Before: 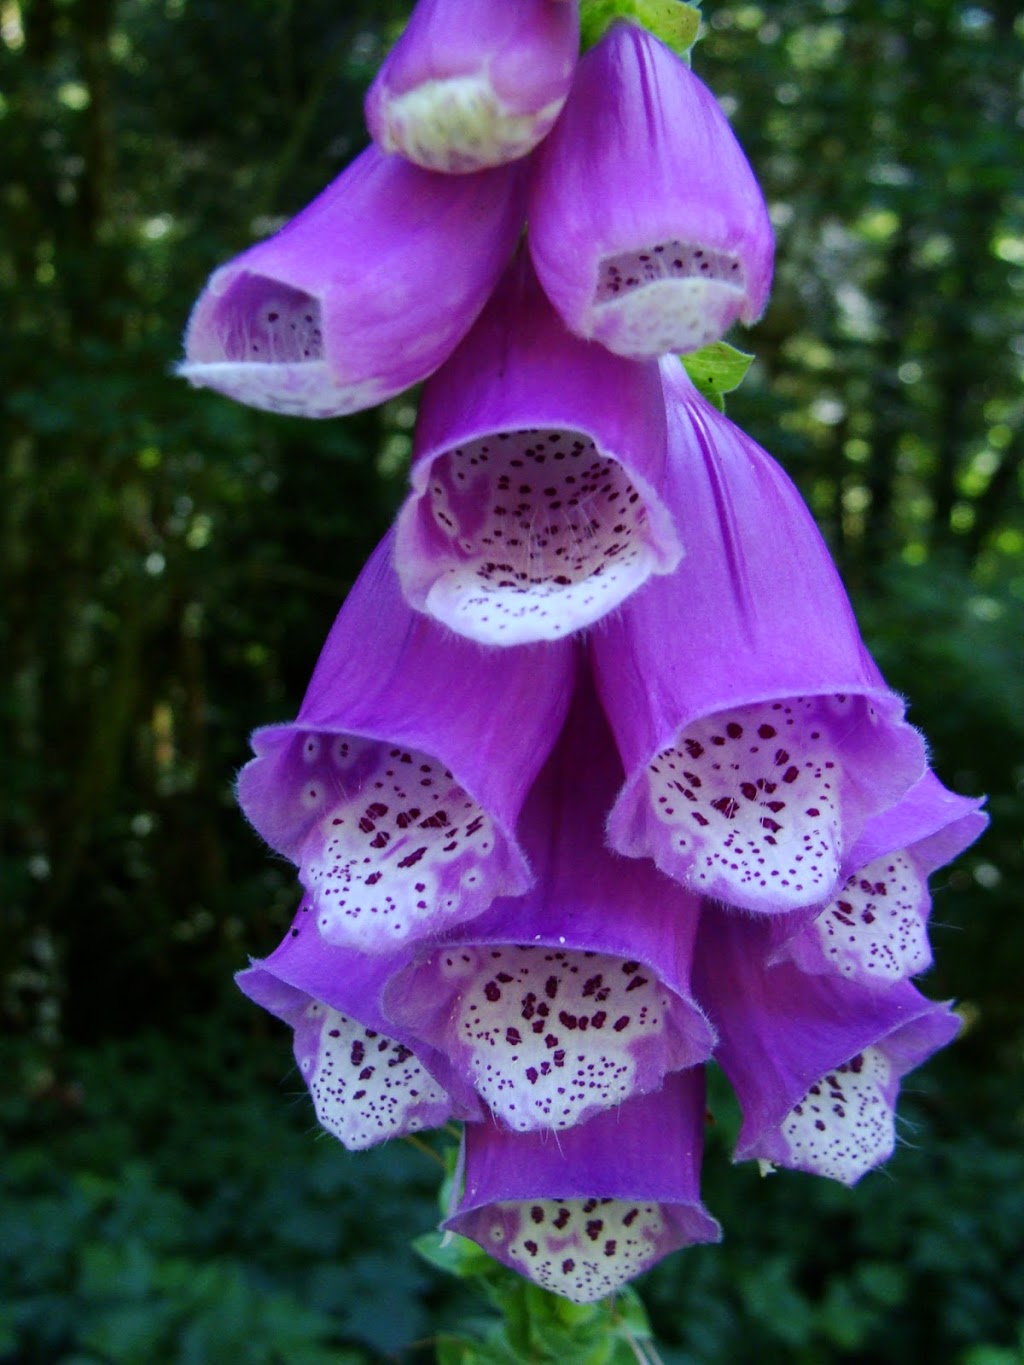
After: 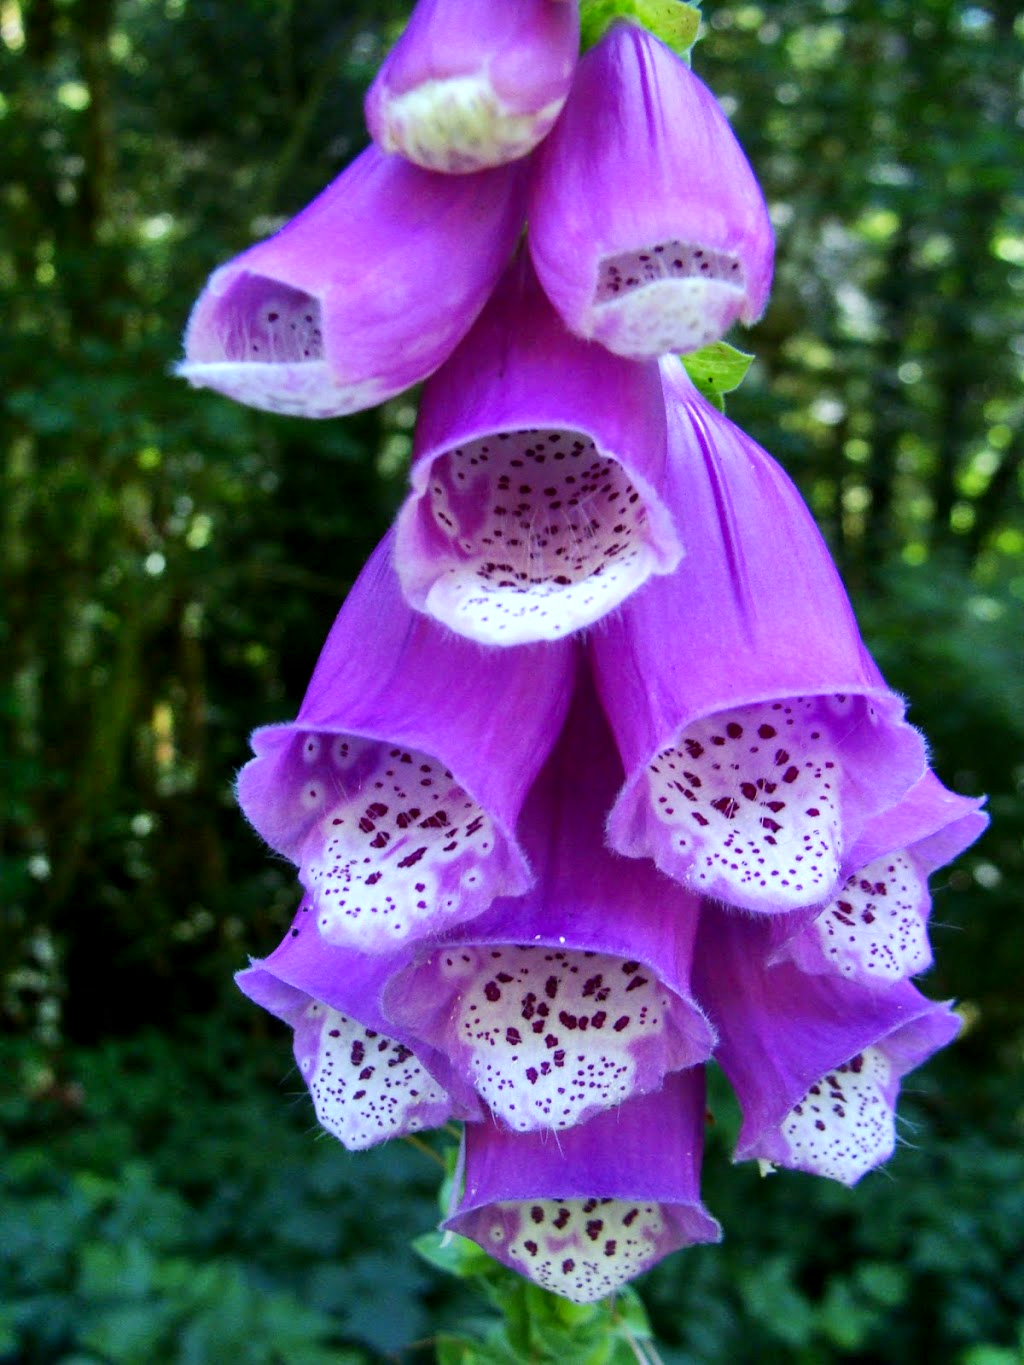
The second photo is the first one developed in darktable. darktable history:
exposure: black level correction 0.001, exposure 0.674 EV, compensate exposure bias true, compensate highlight preservation false
contrast brightness saturation: contrast 0.045
tone equalizer: smoothing diameter 2.11%, edges refinement/feathering 22.94, mask exposure compensation -1.57 EV, filter diffusion 5
shadows and highlights: white point adjustment -3.77, highlights -63.7, soften with gaussian
